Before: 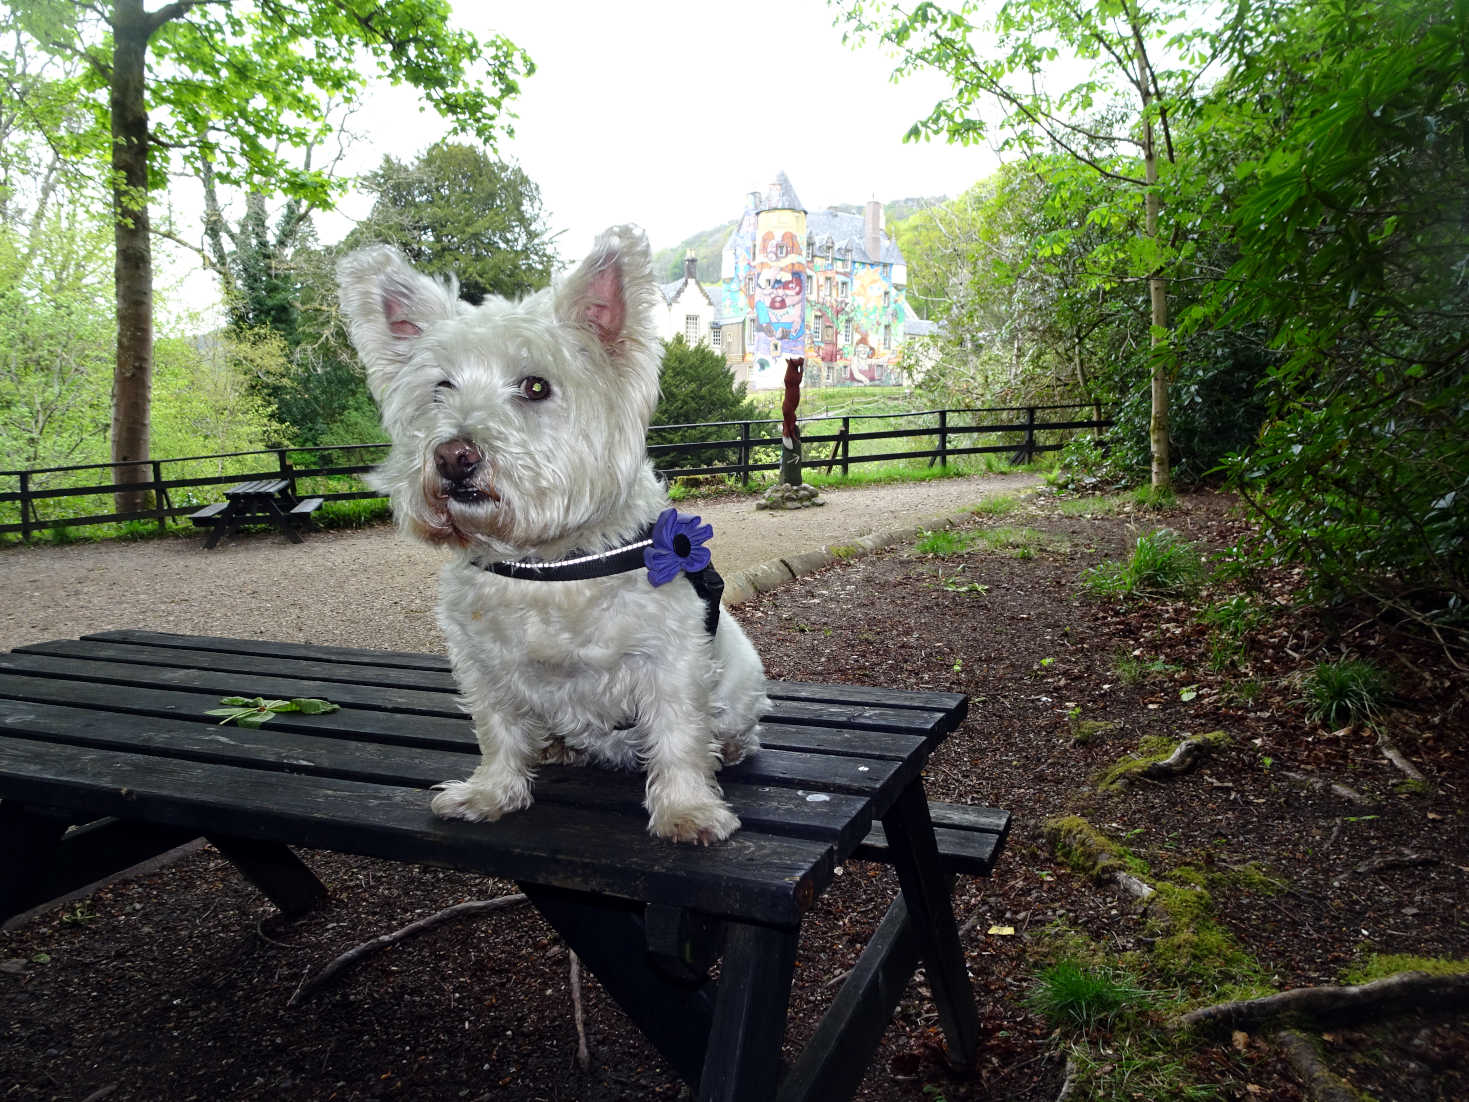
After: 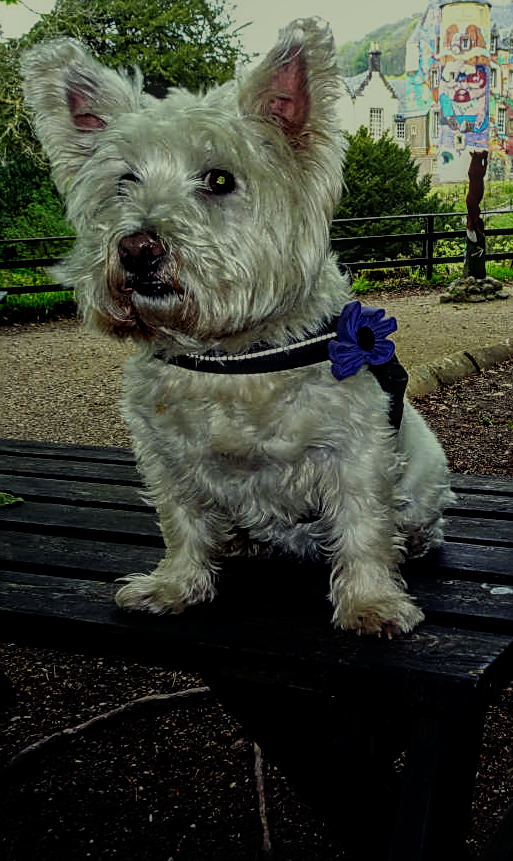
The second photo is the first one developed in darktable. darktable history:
sharpen: on, module defaults
exposure: exposure -2.36 EV, compensate exposure bias true, compensate highlight preservation false
local contrast: highlights 5%, shadows 7%, detail 133%
shadows and highlights: shadows 24.92, highlights -24.42, highlights color adjustment 32.36%
base curve: curves: ch0 [(0, 0) (0.007, 0.004) (0.027, 0.03) (0.046, 0.07) (0.207, 0.54) (0.442, 0.872) (0.673, 0.972) (1, 1)], preserve colors none
crop and rotate: left 21.519%, top 18.873%, right 43.542%, bottom 2.972%
color correction: highlights a* -5.93, highlights b* 11.33
velvia: on, module defaults
